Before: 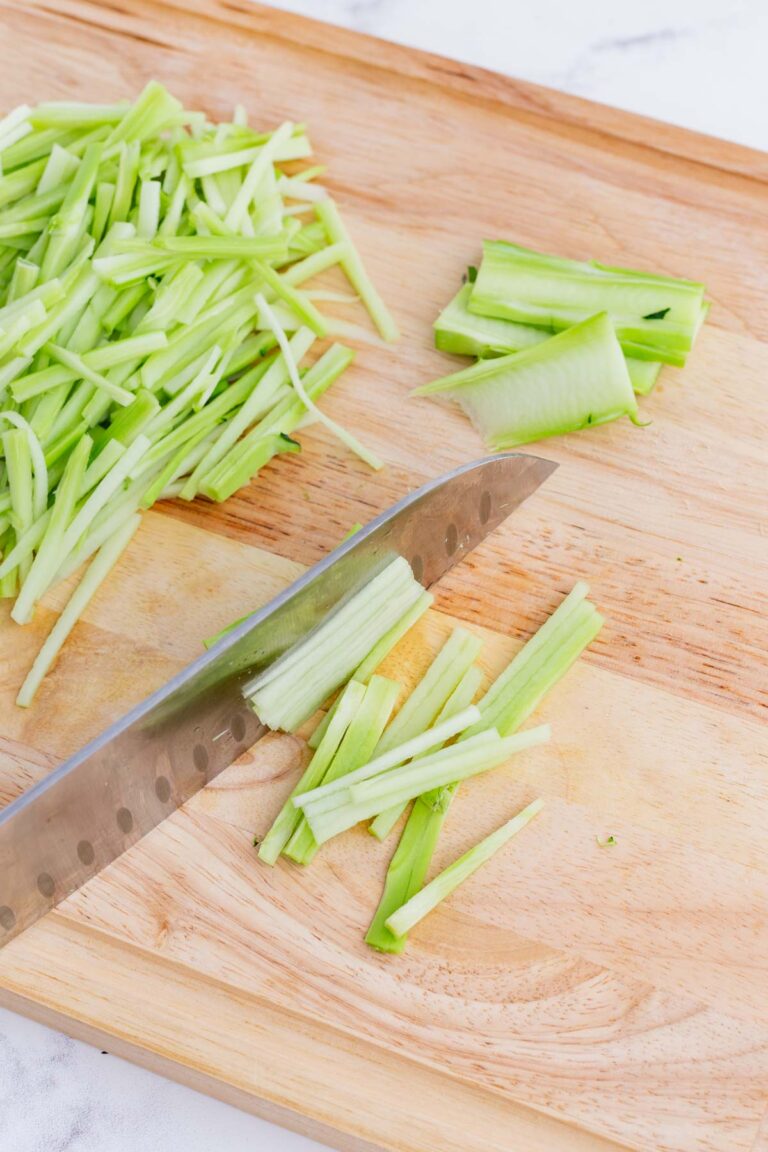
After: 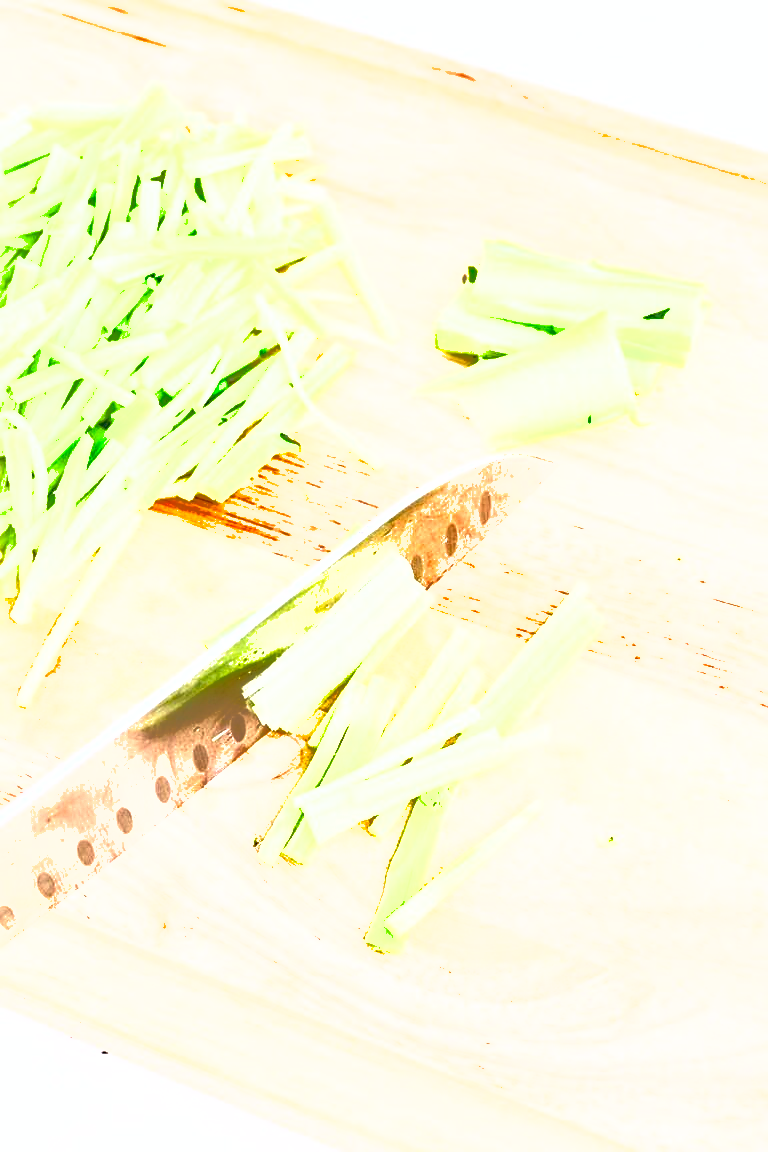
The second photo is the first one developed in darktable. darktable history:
local contrast: highlights 102%, shadows 102%, detail 120%, midtone range 0.2
shadows and highlights: on, module defaults
exposure: black level correction 0, exposure 1.898 EV, compensate highlight preservation false
sharpen: on, module defaults
